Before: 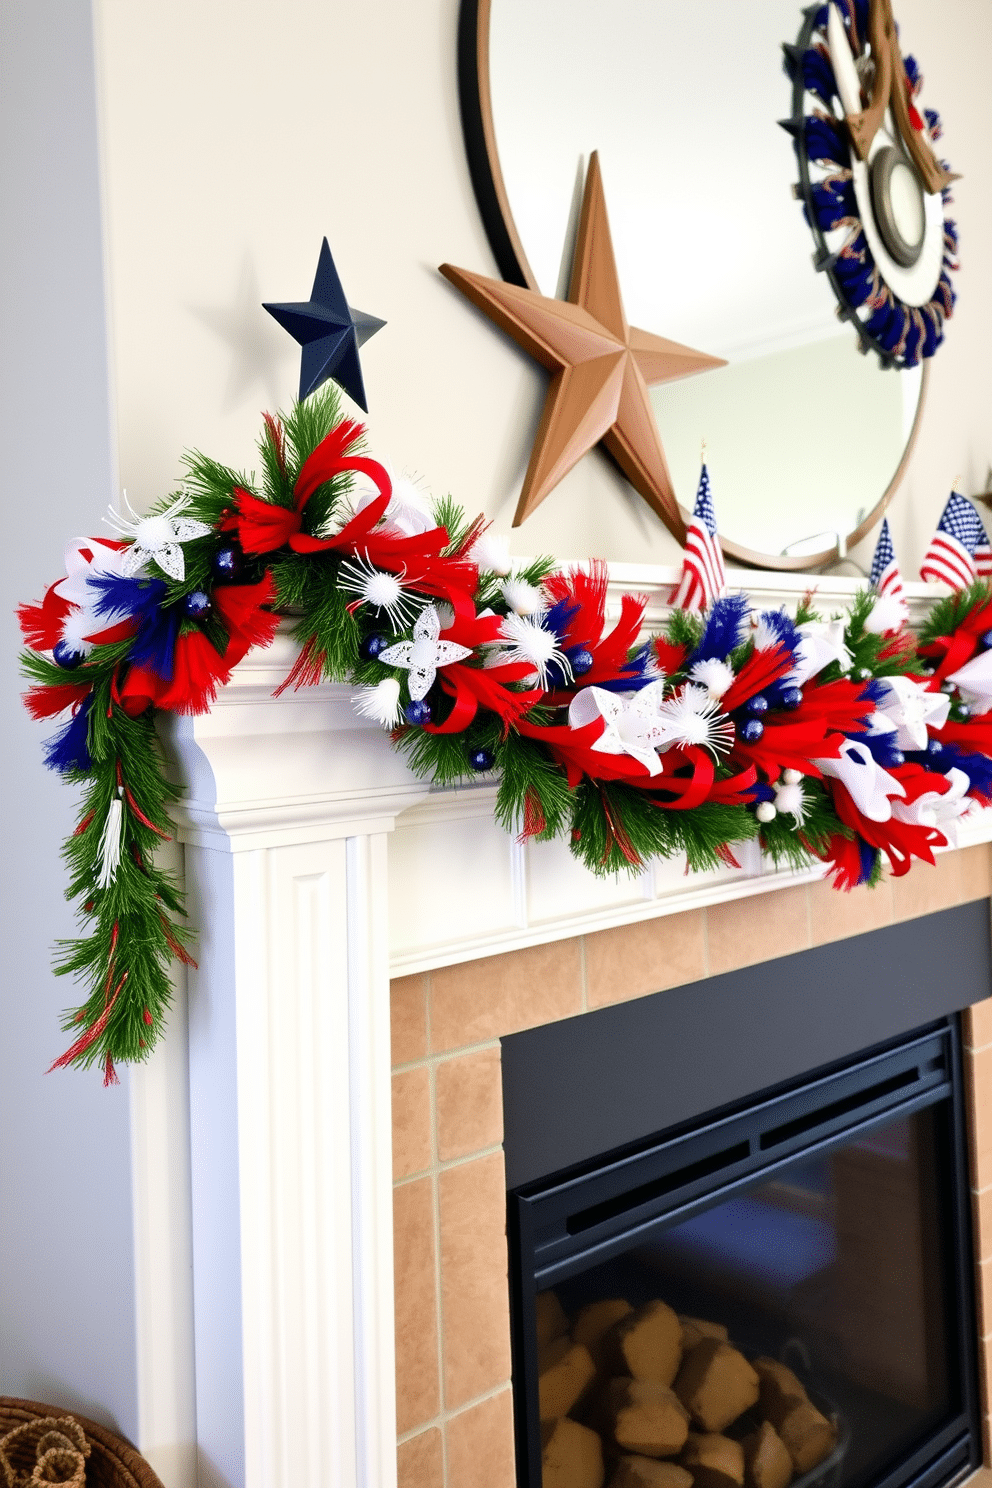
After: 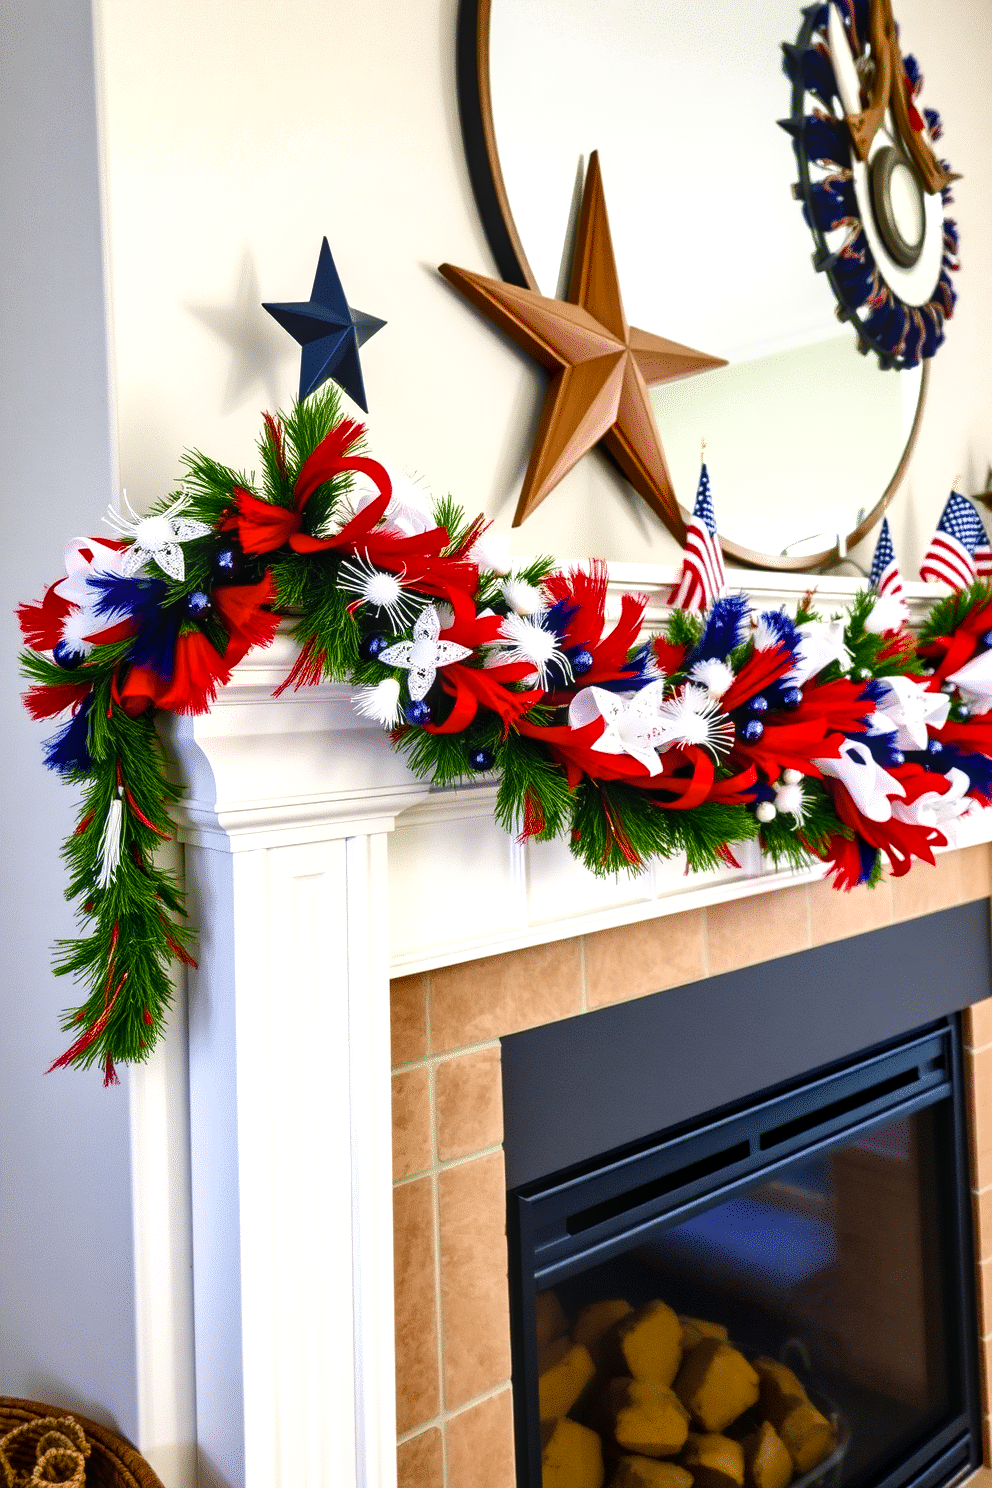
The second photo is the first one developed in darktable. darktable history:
shadows and highlights: shadows 5.55, soften with gaussian
color balance rgb: perceptual saturation grading › global saturation 25.525%, perceptual saturation grading › highlights -28.906%, perceptual saturation grading › shadows 33.664%, global vibrance 25.021%, contrast 10.115%
local contrast: on, module defaults
